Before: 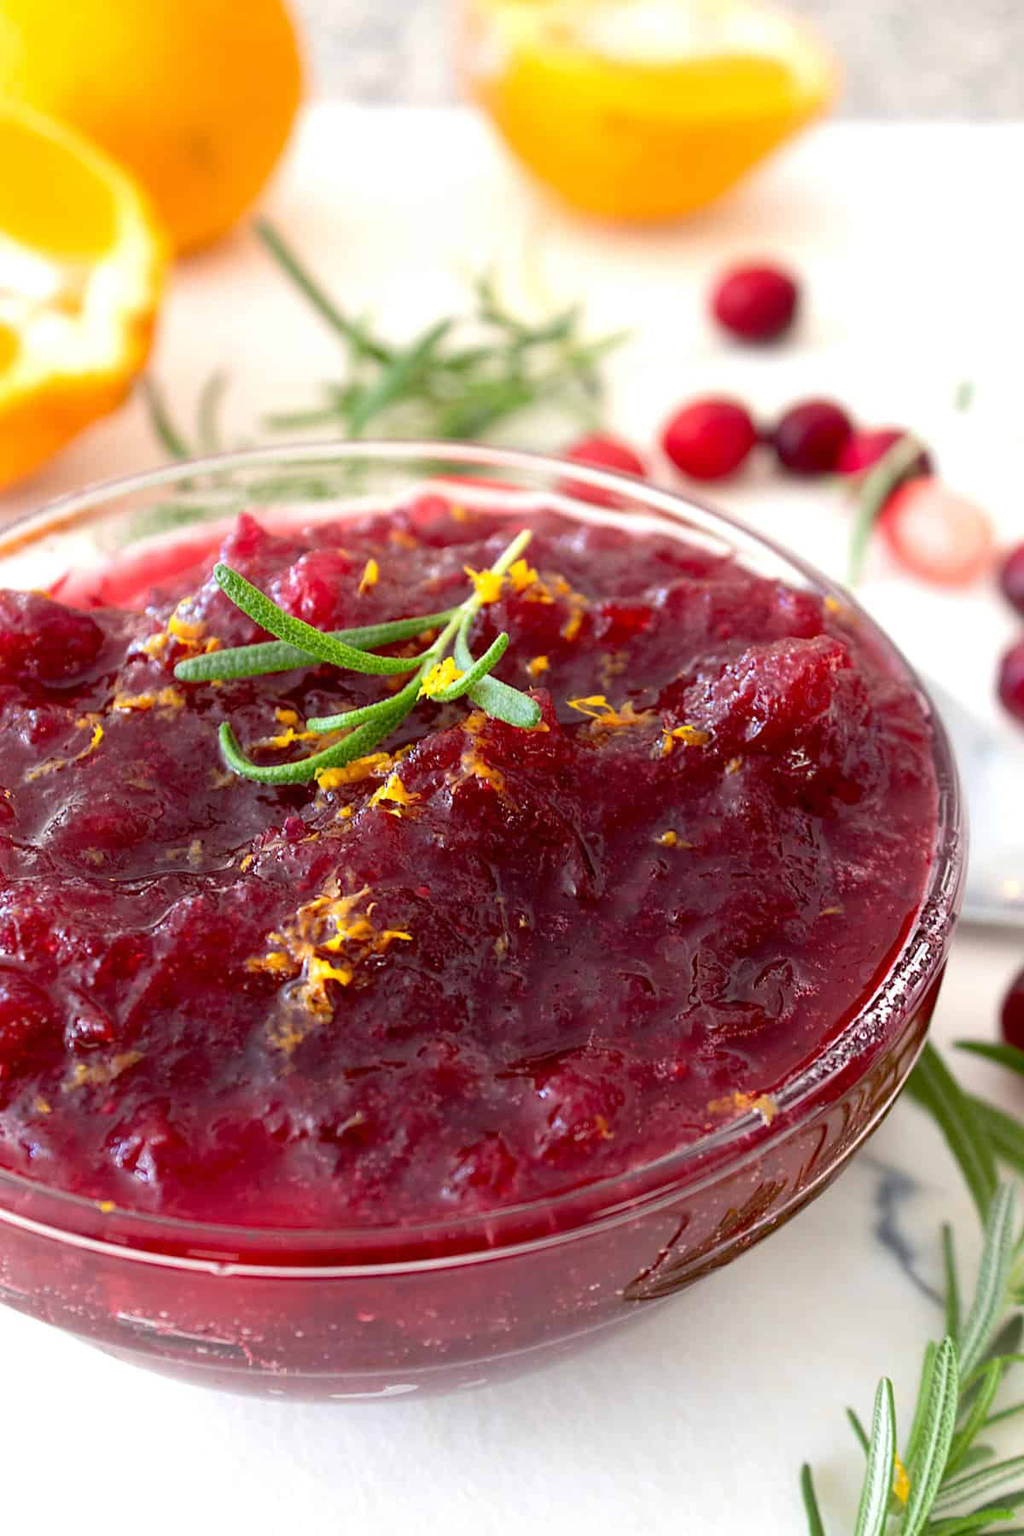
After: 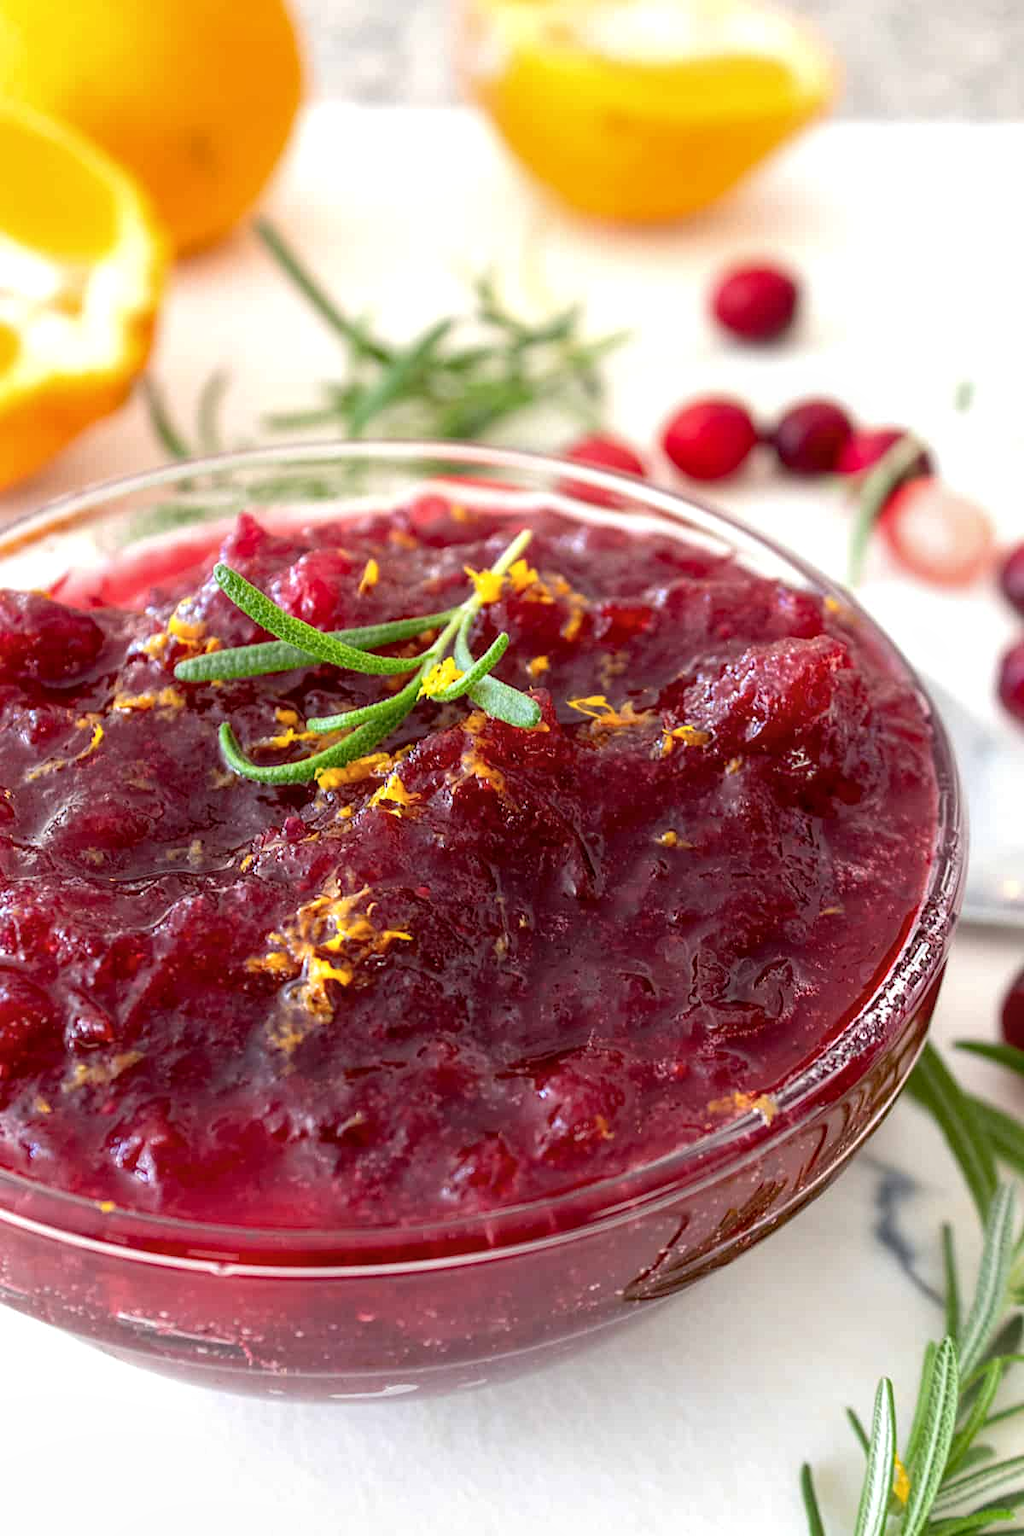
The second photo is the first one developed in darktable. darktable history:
color balance rgb: perceptual saturation grading › global saturation 0.701%
local contrast: on, module defaults
